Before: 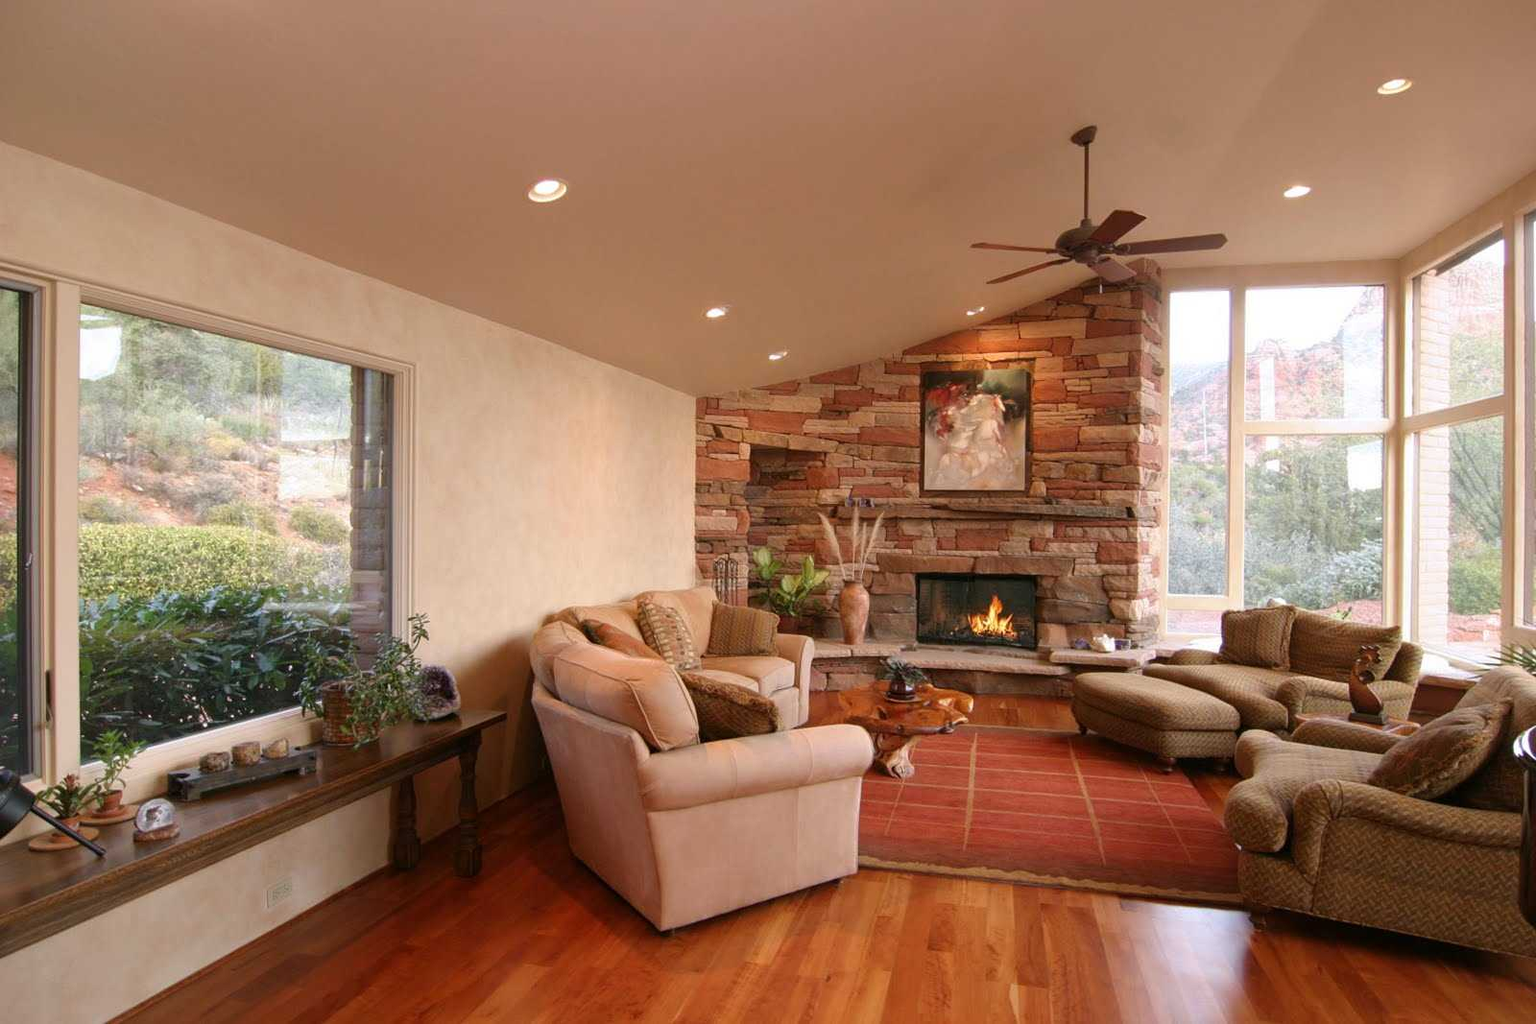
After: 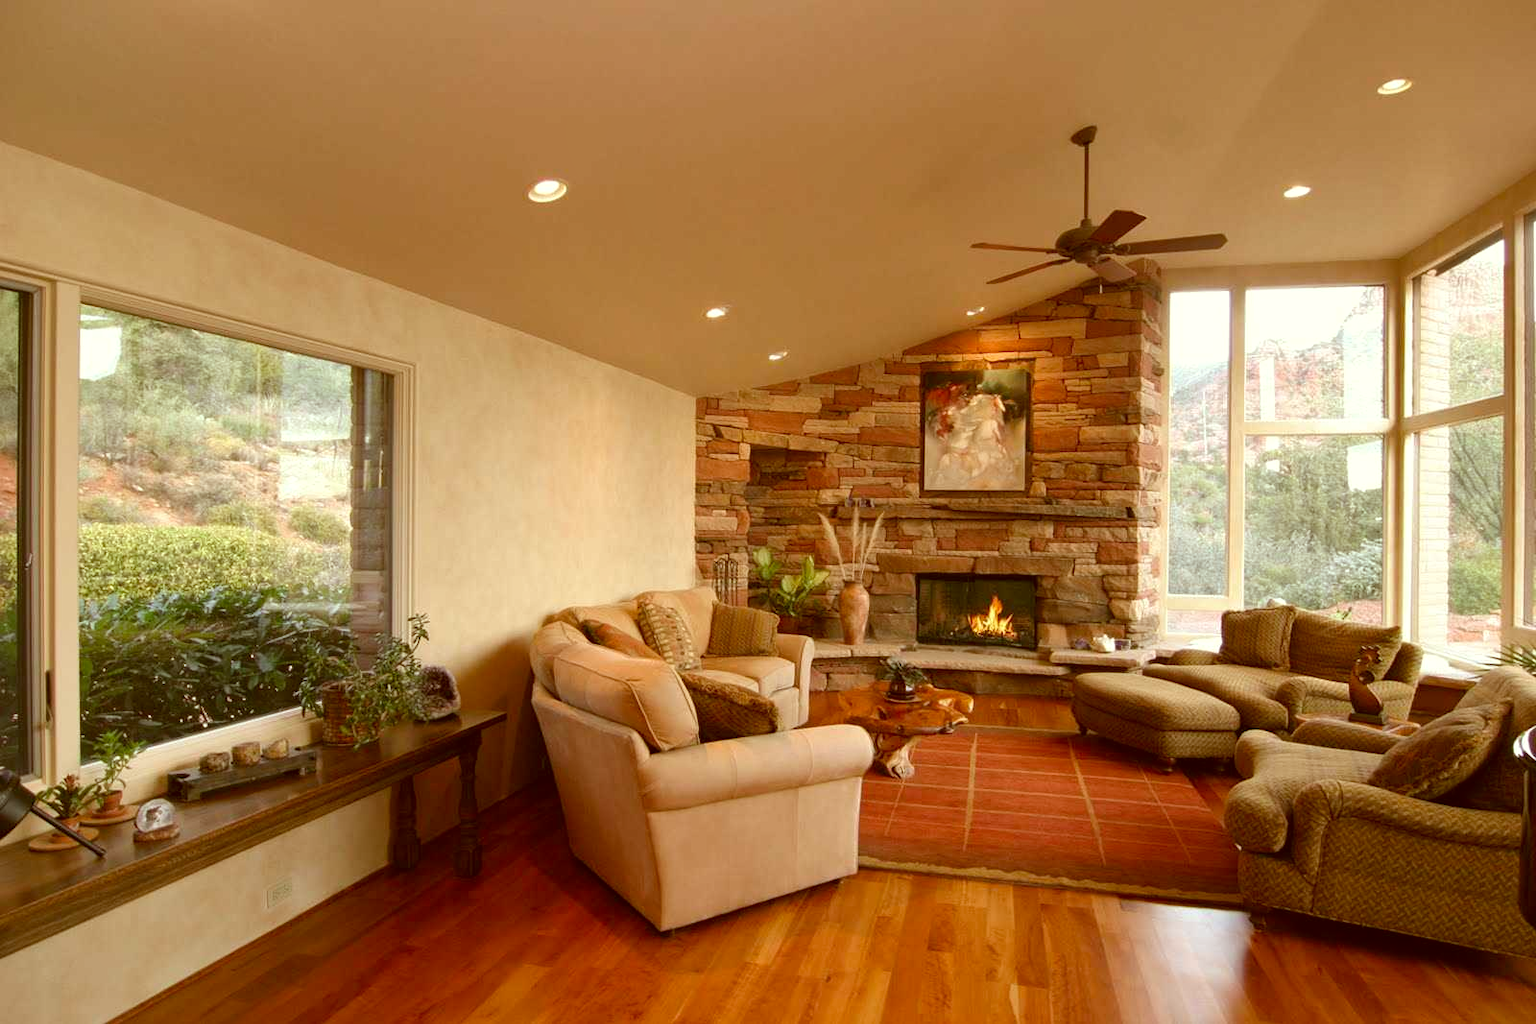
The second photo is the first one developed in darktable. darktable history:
shadows and highlights: radius 168.81, shadows 26.95, white point adjustment 3.13, highlights -68.38, soften with gaussian
color correction: highlights a* -5.27, highlights b* 9.8, shadows a* 9.37, shadows b* 24.4
tone equalizer: edges refinement/feathering 500, mask exposure compensation -1.57 EV, preserve details no
